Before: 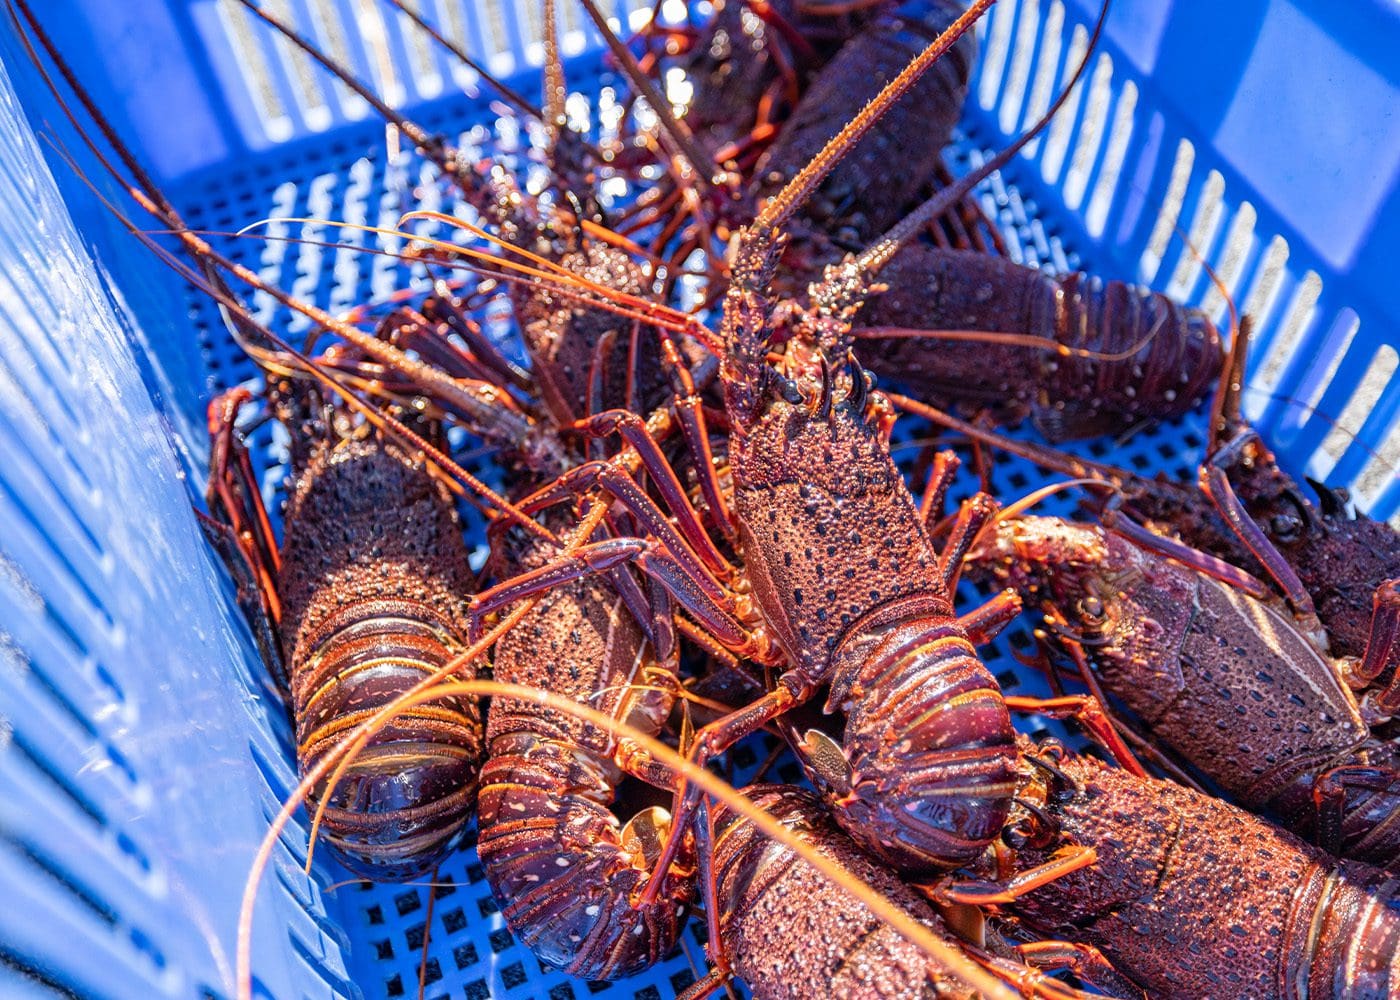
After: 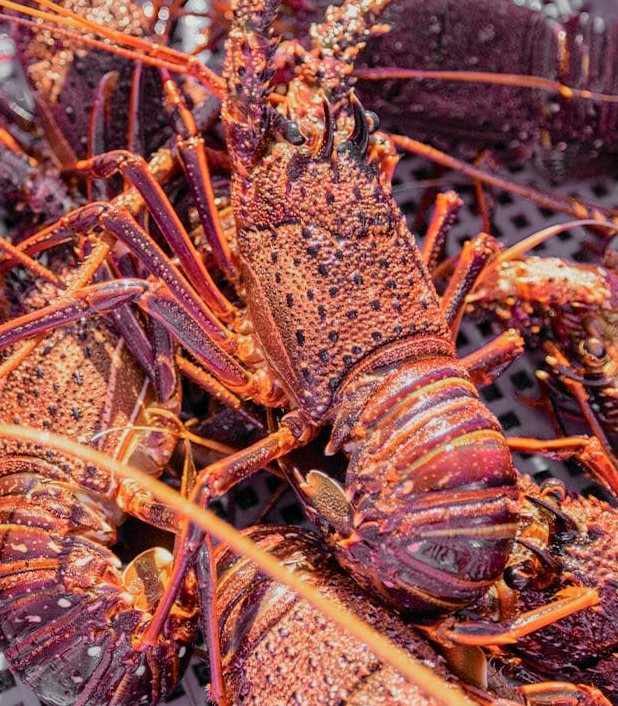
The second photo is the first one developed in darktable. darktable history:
crop: left 35.64%, top 25.926%, right 20.207%, bottom 3.386%
color zones: curves: ch1 [(0, 0.638) (0.193, 0.442) (0.286, 0.15) (0.429, 0.14) (0.571, 0.142) (0.714, 0.154) (0.857, 0.175) (1, 0.638)]
tone curve: curves: ch0 [(0, 0) (0.402, 0.473) (0.673, 0.68) (0.899, 0.832) (0.999, 0.903)]; ch1 [(0, 0) (0.379, 0.262) (0.464, 0.425) (0.498, 0.49) (0.507, 0.5) (0.53, 0.532) (0.582, 0.583) (0.68, 0.672) (0.791, 0.748) (1, 0.896)]; ch2 [(0, 0) (0.199, 0.414) (0.438, 0.49) (0.496, 0.501) (0.515, 0.546) (0.577, 0.605) (0.632, 0.649) (0.717, 0.727) (0.845, 0.855) (0.998, 0.977)], color space Lab, independent channels, preserve colors none
